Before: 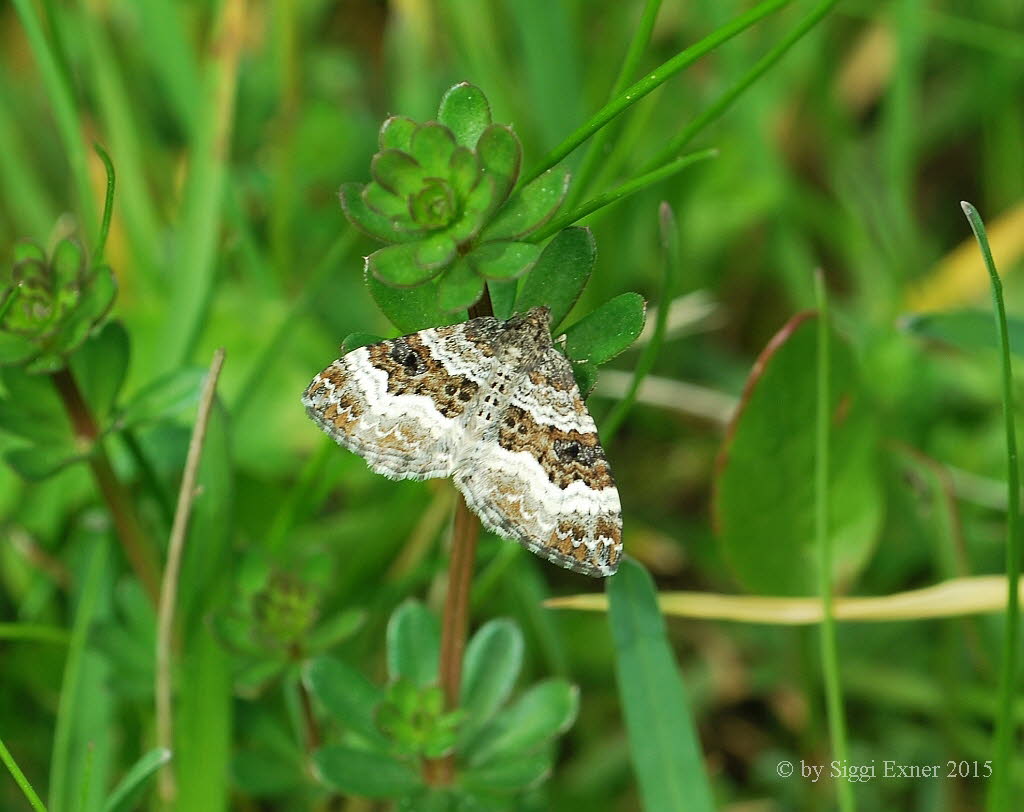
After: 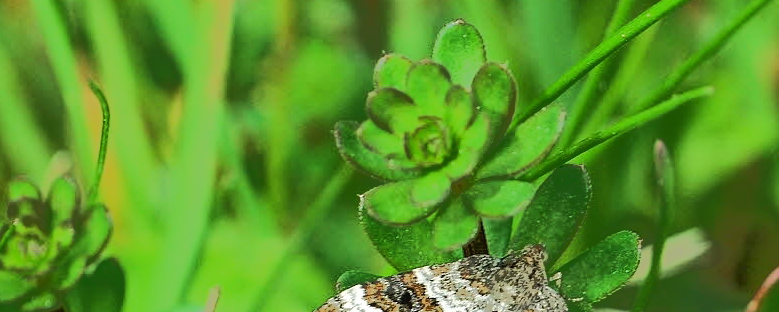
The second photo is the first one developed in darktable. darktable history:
tone equalizer: -7 EV -0.661 EV, -6 EV 1 EV, -5 EV -0.441 EV, -4 EV 0.444 EV, -3 EV 0.423 EV, -2 EV 0.136 EV, -1 EV -0.158 EV, +0 EV -0.366 EV, edges refinement/feathering 500, mask exposure compensation -1.57 EV, preserve details no
crop: left 0.552%, top 7.648%, right 23.297%, bottom 53.9%
